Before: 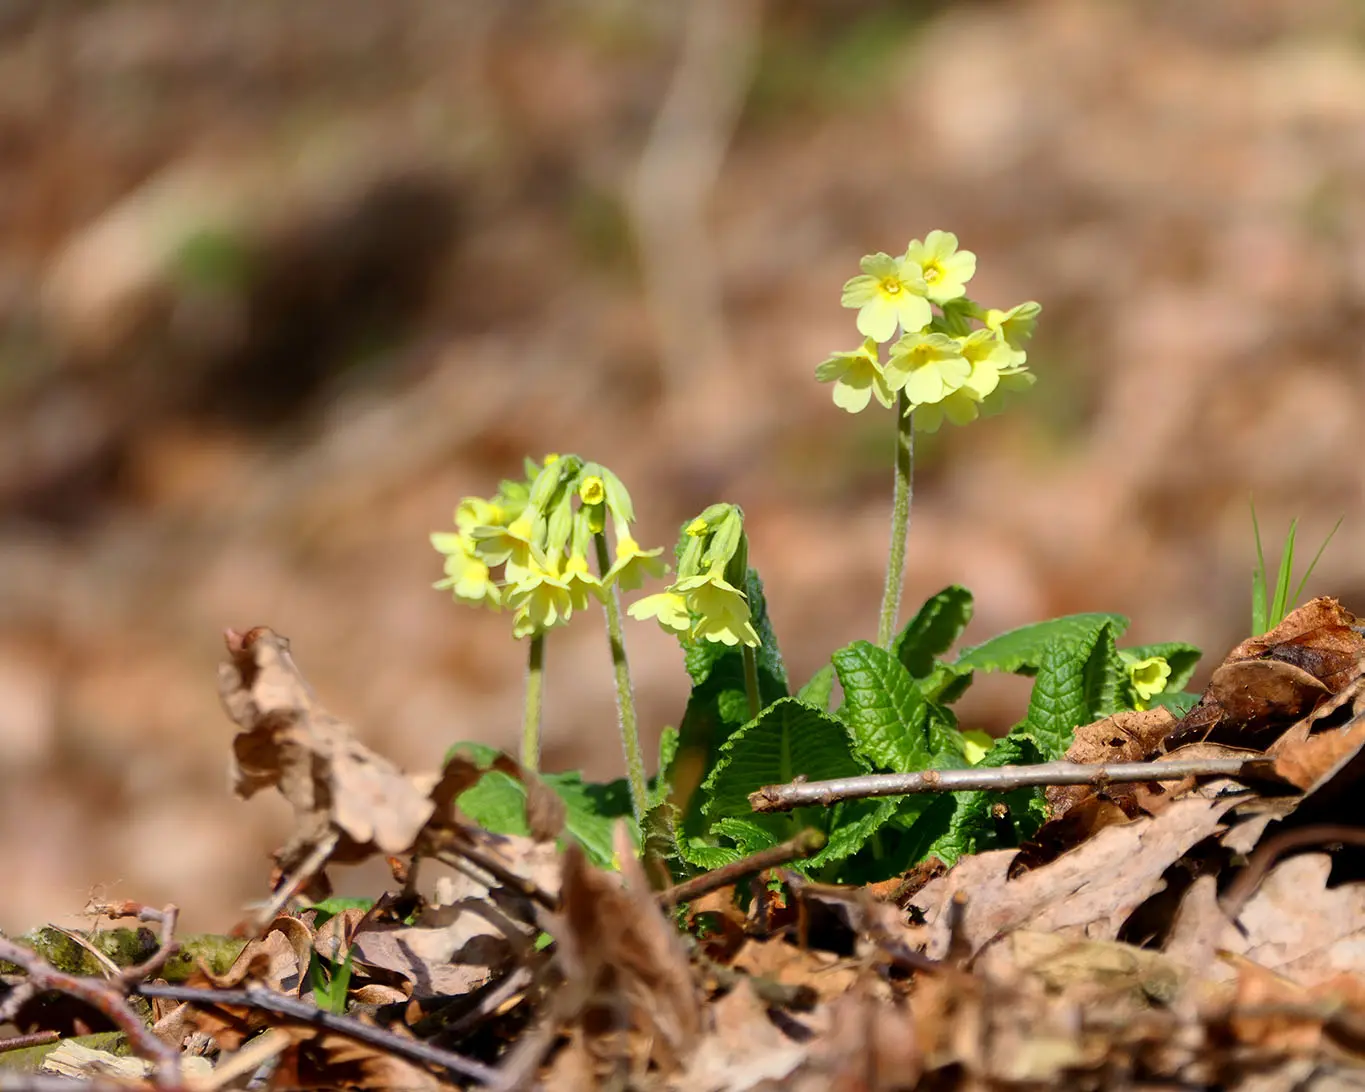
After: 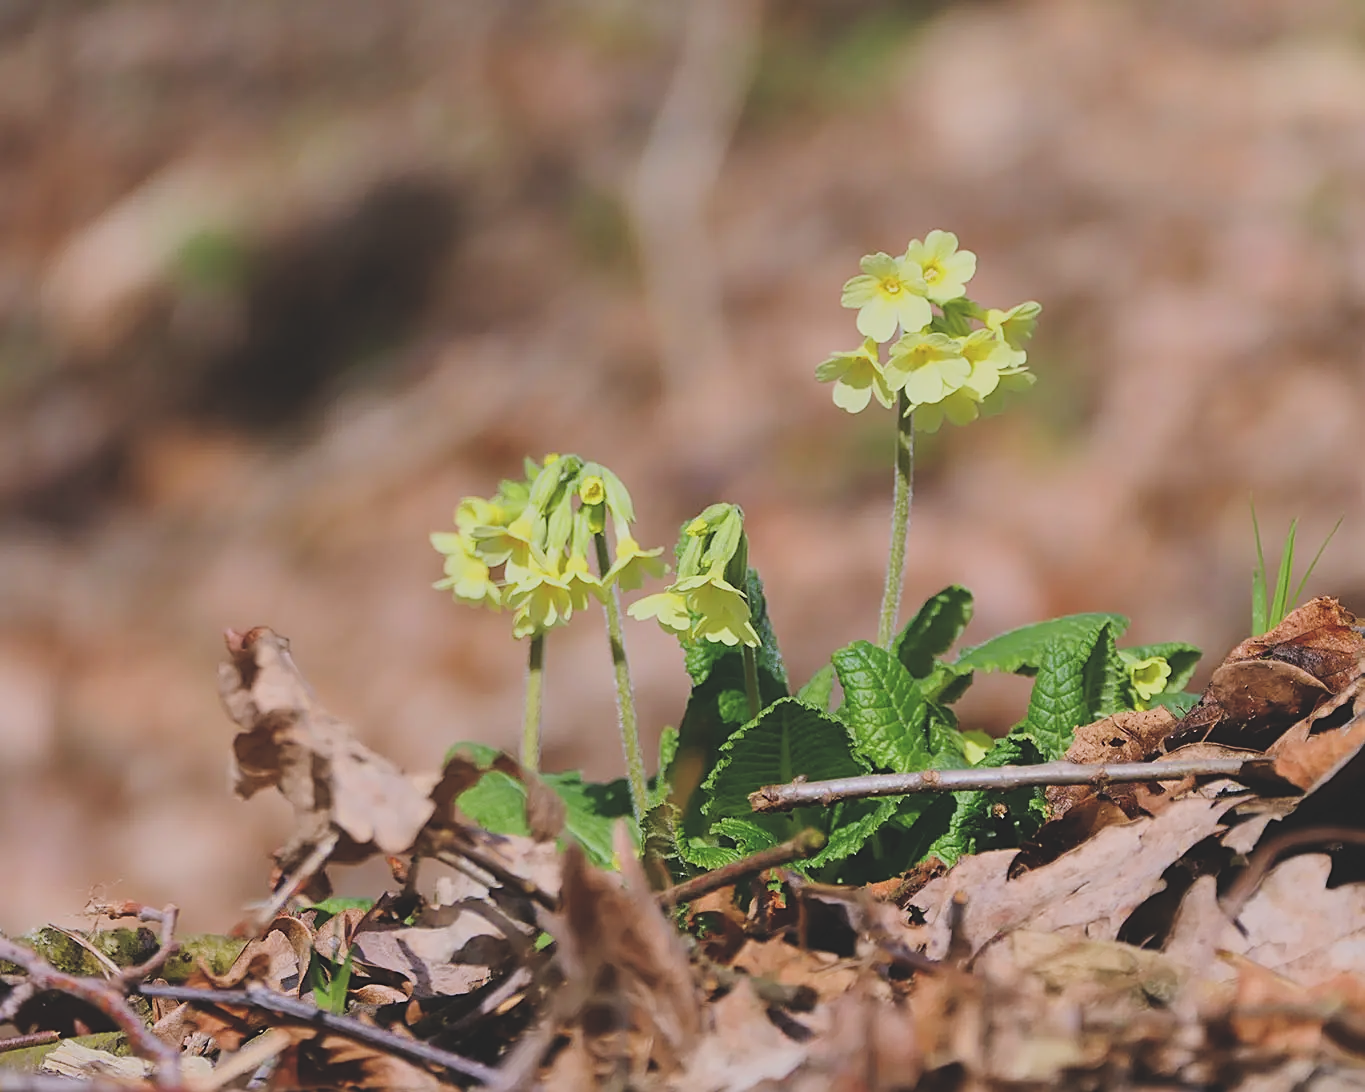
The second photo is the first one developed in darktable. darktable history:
filmic rgb: black relative exposure -7.65 EV, white relative exposure 4.56 EV, hardness 3.61
sharpen: on, module defaults
exposure: black level correction -0.03, compensate highlight preservation false
white balance: red 1.004, blue 1.096
